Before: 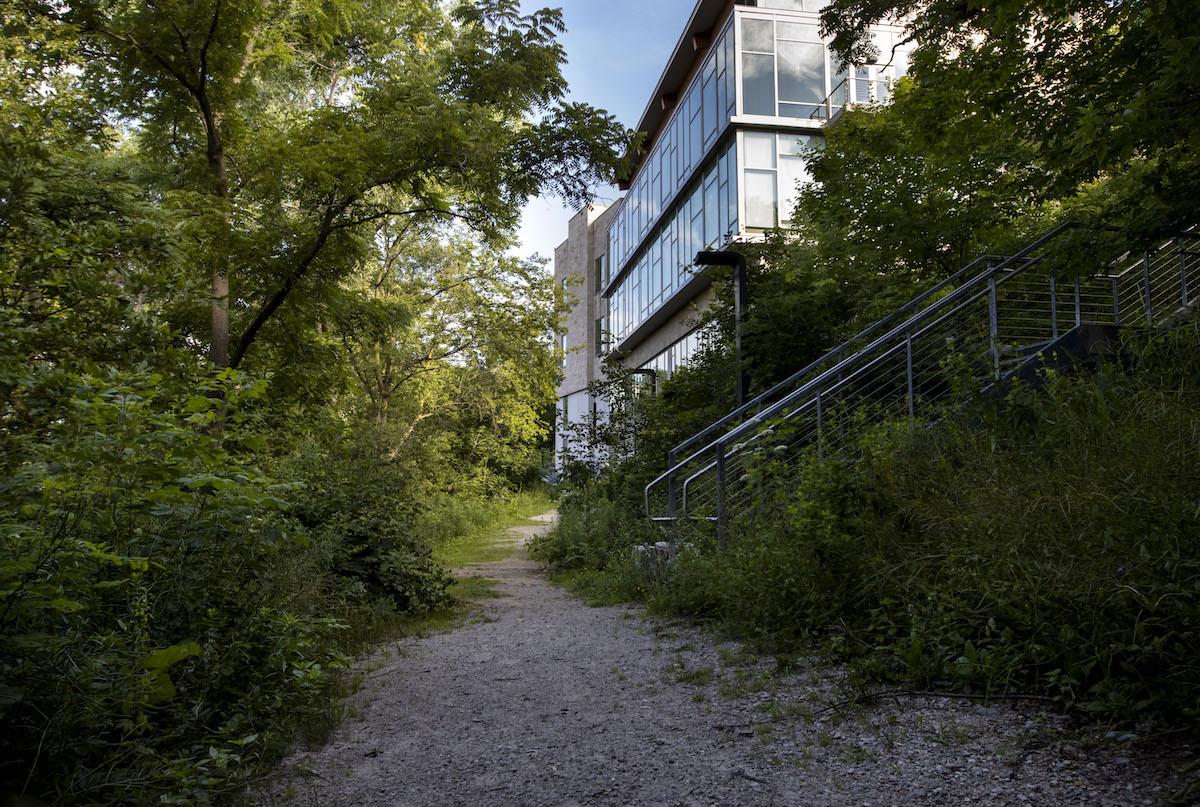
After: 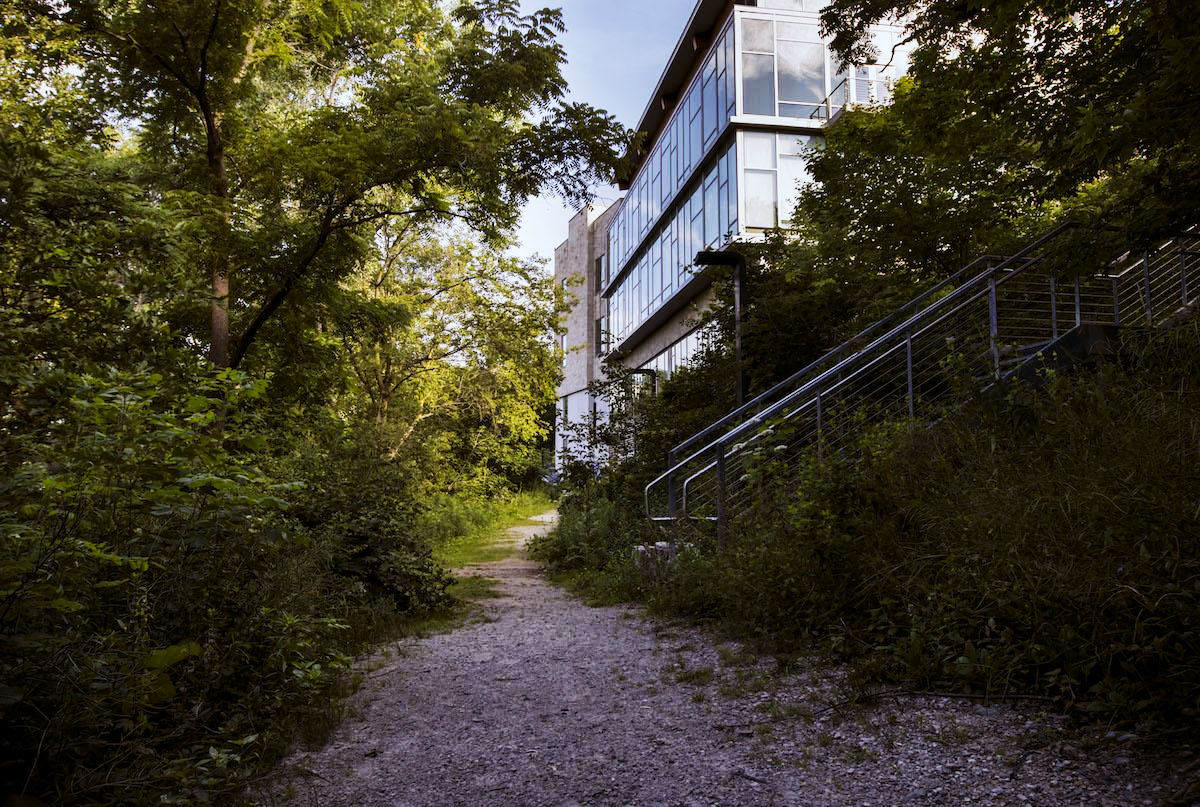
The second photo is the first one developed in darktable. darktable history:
tone curve: curves: ch0 [(0, 0) (0.003, 0.003) (0.011, 0.011) (0.025, 0.024) (0.044, 0.043) (0.069, 0.067) (0.1, 0.096) (0.136, 0.131) (0.177, 0.171) (0.224, 0.217) (0.277, 0.268) (0.335, 0.324) (0.399, 0.386) (0.468, 0.453) (0.543, 0.548) (0.623, 0.627) (0.709, 0.712) (0.801, 0.803) (0.898, 0.899) (1, 1)], preserve colors none
color look up table: target L [95.5, 93.75, 92.82, 89.86, 72.55, 77.15, 76.5, 63.46, 53.39, 52.88, 10.33, 200, 87.89, 79, 77.1, 57.46, 56.19, 51.45, 53.83, 53.35, 42.42, 26.51, 18.42, 90.26, 82.64, 79.99, 59.53, 69.15, 58.2, 62.66, 64.79, 52.55, 47.42, 41.51, 31.74, 30.49, 37.09, 25.15, 22.69, 4.565, 5.486, 93.26, 85.52, 77.5, 60.61, 56.15, 31.95, 20.05, 3.594], target a [-4.846, -6.243, -21.82, -33.97, -57.58, -13.76, -0.09, -58.53, -29, -34.52, -17.71, 0, 11.38, 21.81, 26.59, 76.71, 74.77, 77.66, 40.72, 25.29, 67.2, 9.454, 35.79, 11.74, 12.24, 34.86, 61.6, 11.54, 87.05, 11.32, 52.8, 41.45, 77.07, 67.17, 27.1, 27.18, 68.39, 47.73, 47.24, 11, 16.19, -15.69, 0.296, -5.545, -22.34, -37.72, 1.61, -16.12, -1.729], target b [-0.113, 20.53, 63.4, 12.19, 69.24, 6.407, 58.05, 50.07, 55.6, 40.82, 12.82, 0, -0.055, 57.91, 27.48, 15.52, 69.18, 56.04, 27.43, 60.41, 36.42, 17.05, 25.12, -11.78, -22.9, -27.11, -7.98, -9.315, -33.8, -53.87, -52.03, -36.93, -41.04, 8.456, -9.882, -72.65, -70.03, -36.24, -85, -2.345, -37.56, -3.689, -10.23, -26.36, -31.44, -2.758, -44.58, -6.204, 0.365], num patches 49
